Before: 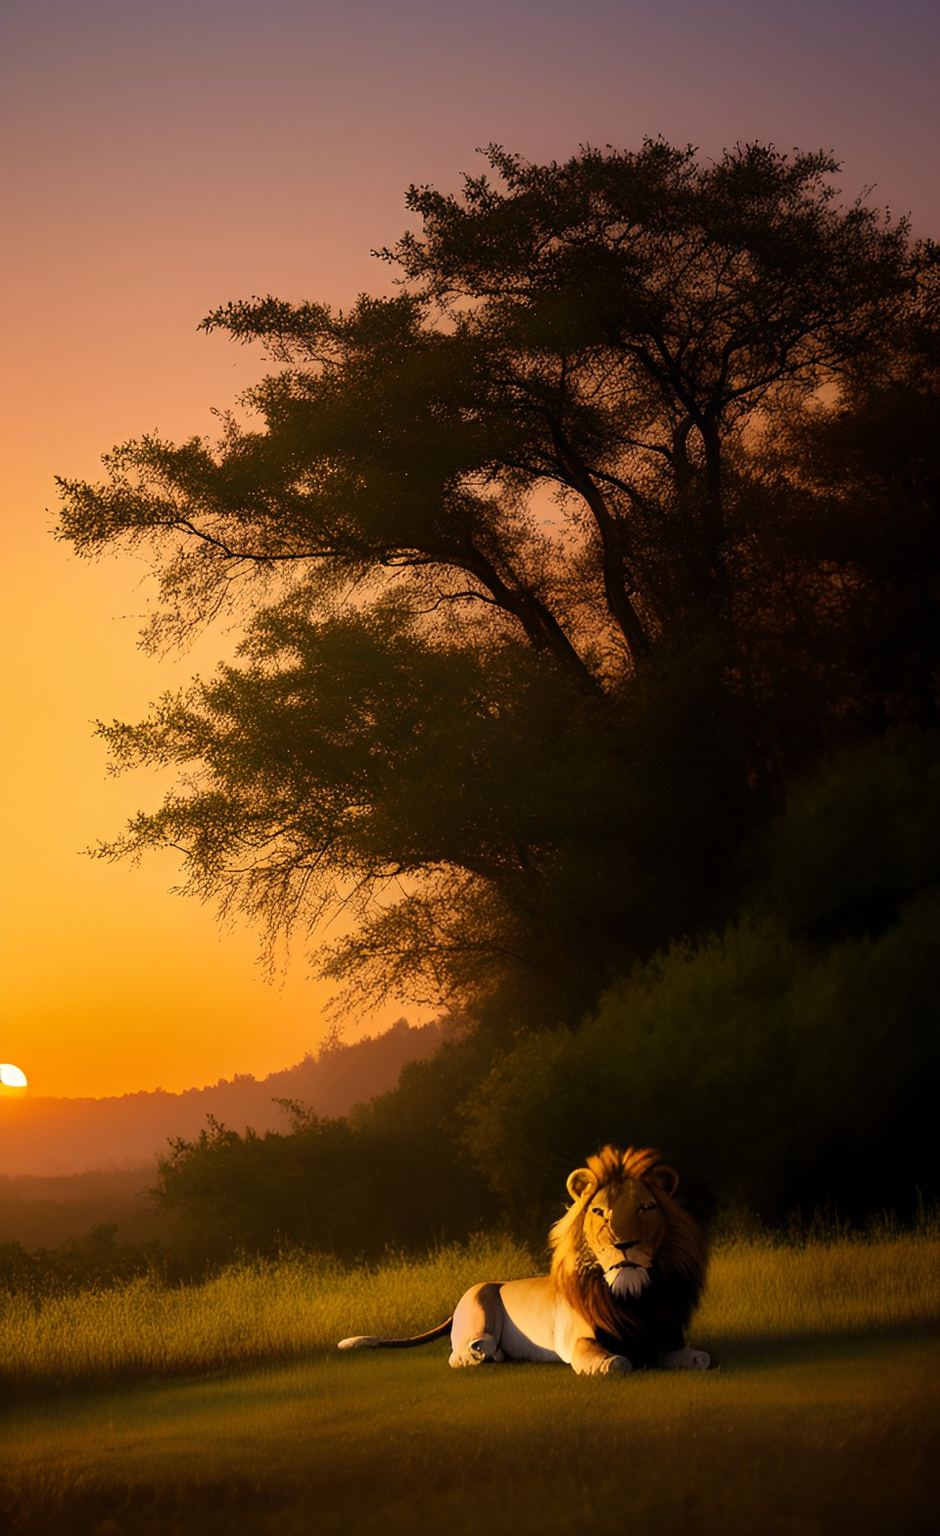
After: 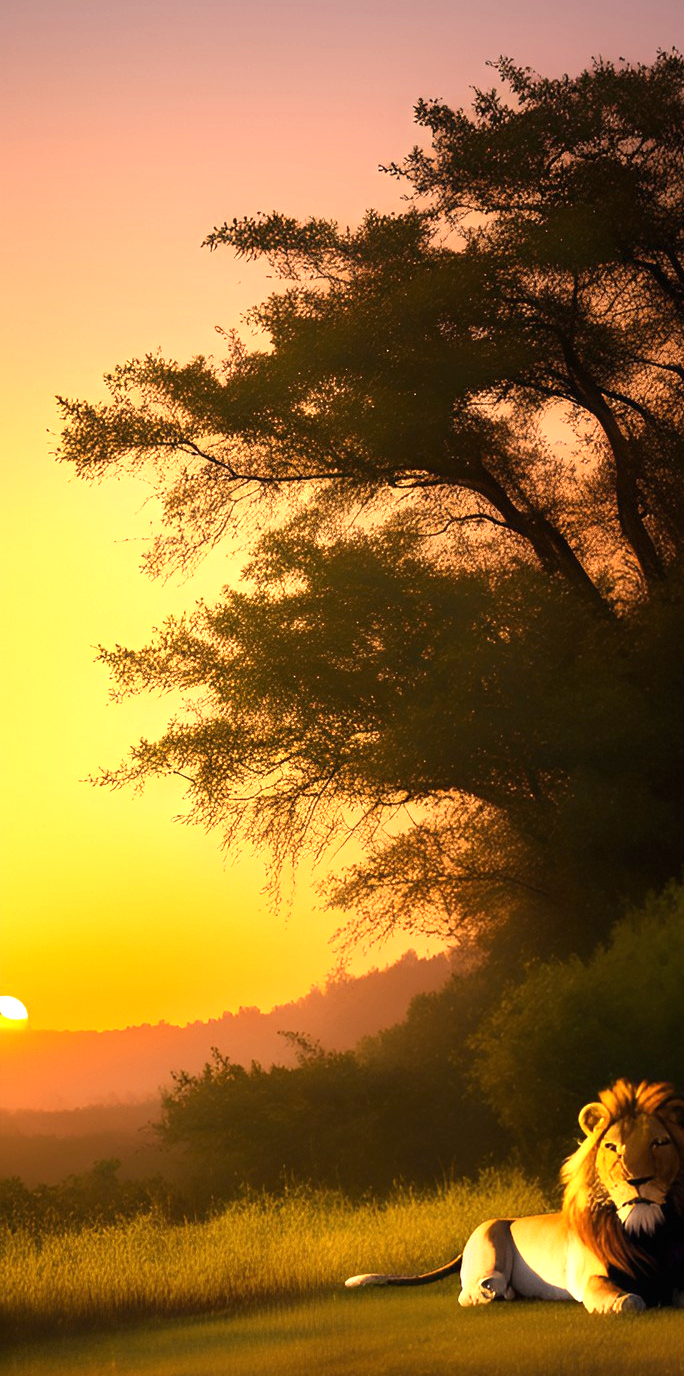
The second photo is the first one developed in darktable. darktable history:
crop: top 5.803%, right 27.864%, bottom 5.804%
exposure: black level correction 0, exposure 0.95 EV, compensate exposure bias true, compensate highlight preservation false
